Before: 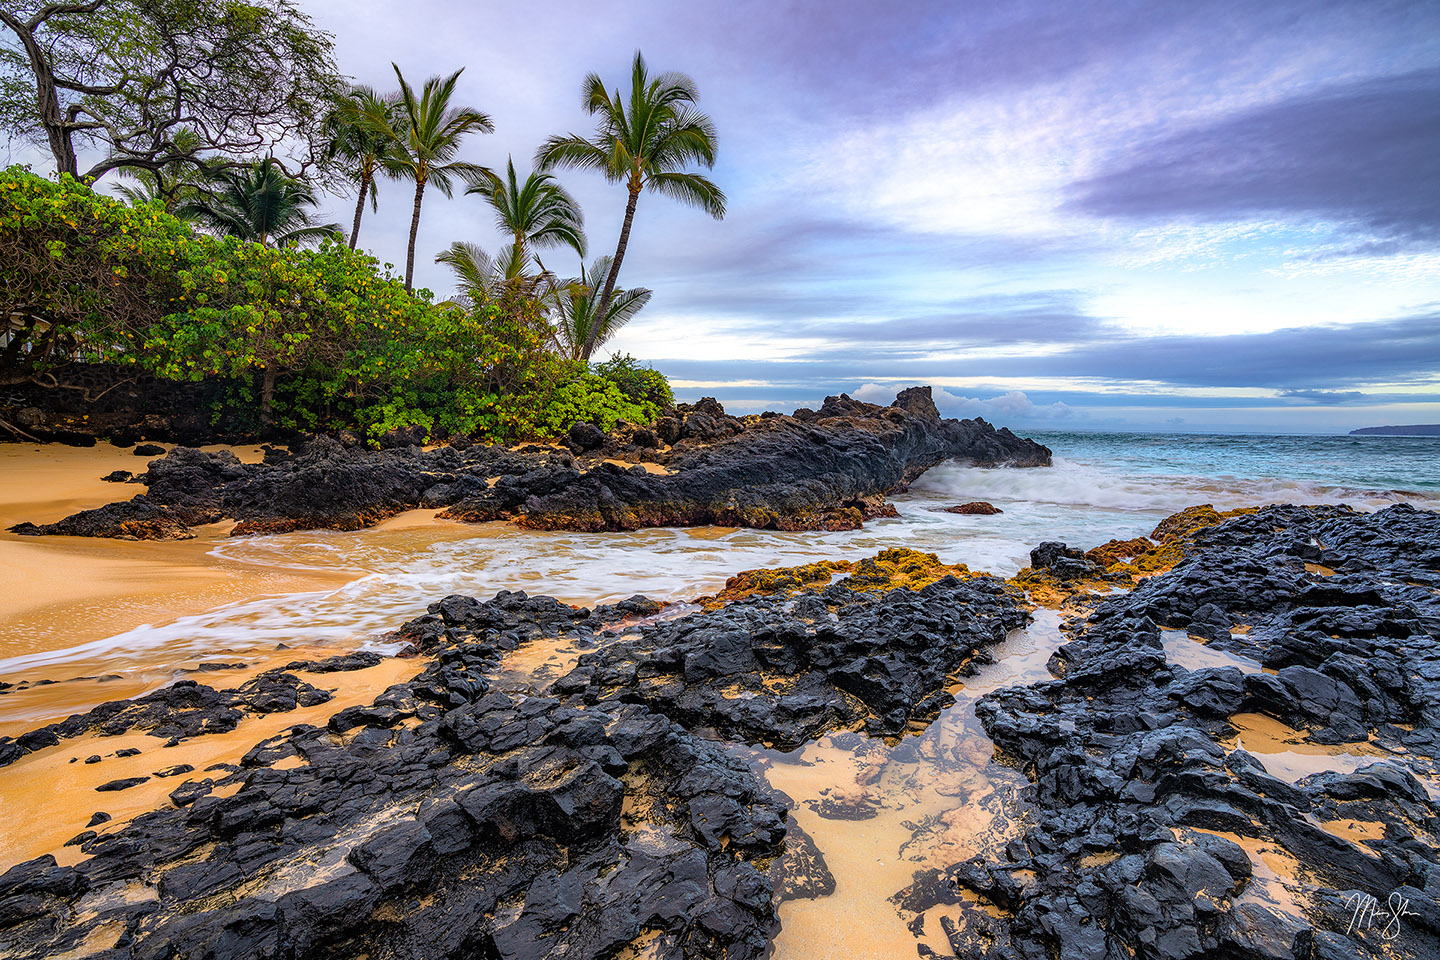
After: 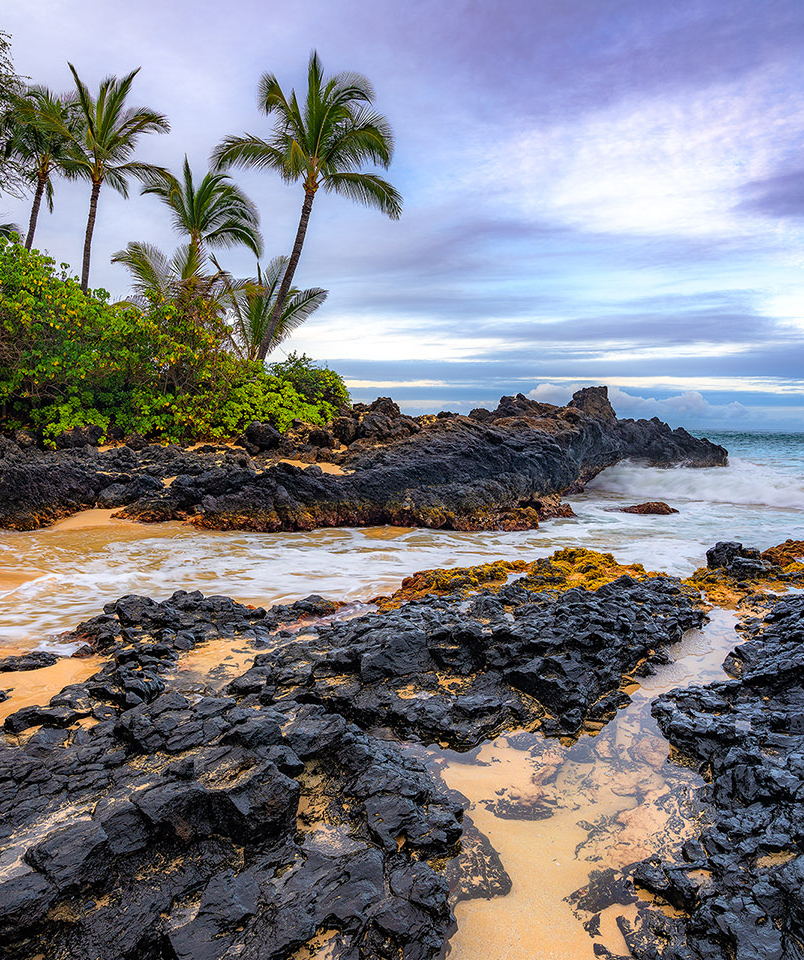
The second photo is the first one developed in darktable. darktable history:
crop and rotate: left 22.534%, right 21.584%
